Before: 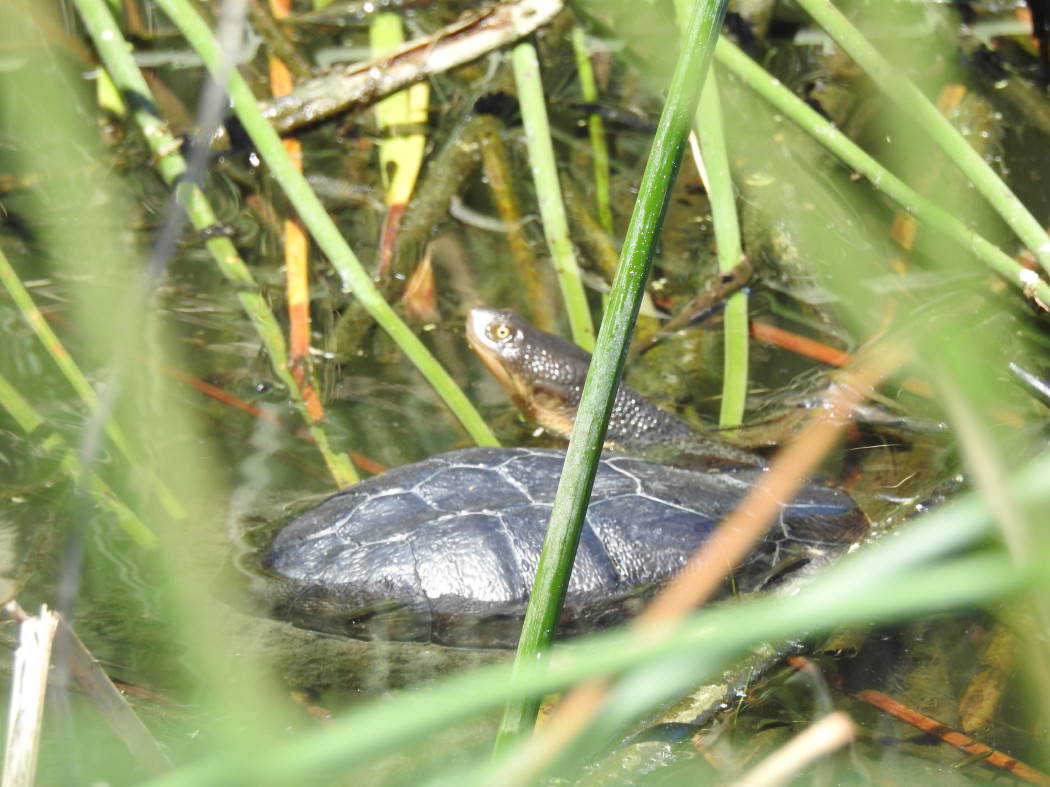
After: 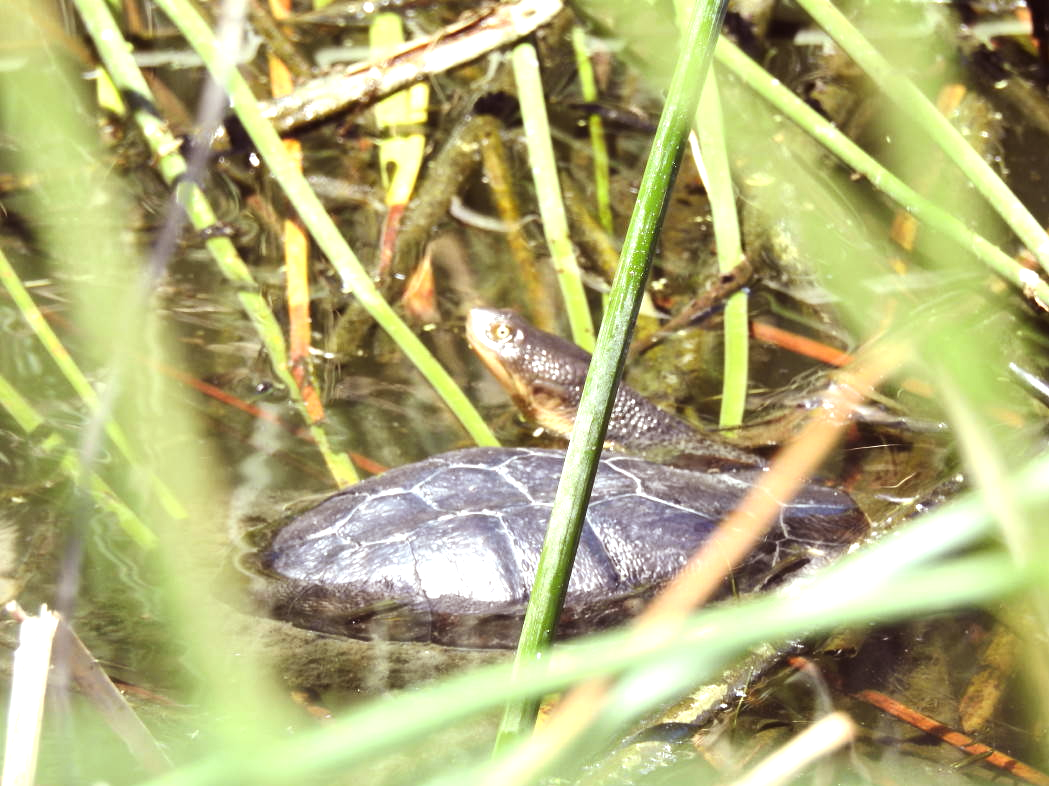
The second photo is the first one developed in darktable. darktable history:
tone equalizer: -8 EV -0.75 EV, -7 EV -0.7 EV, -6 EV -0.6 EV, -5 EV -0.4 EV, -3 EV 0.4 EV, -2 EV 0.6 EV, -1 EV 0.7 EV, +0 EV 0.75 EV, edges refinement/feathering 500, mask exposure compensation -1.57 EV, preserve details no
rgb levels: mode RGB, independent channels, levels [[0, 0.474, 1], [0, 0.5, 1], [0, 0.5, 1]]
